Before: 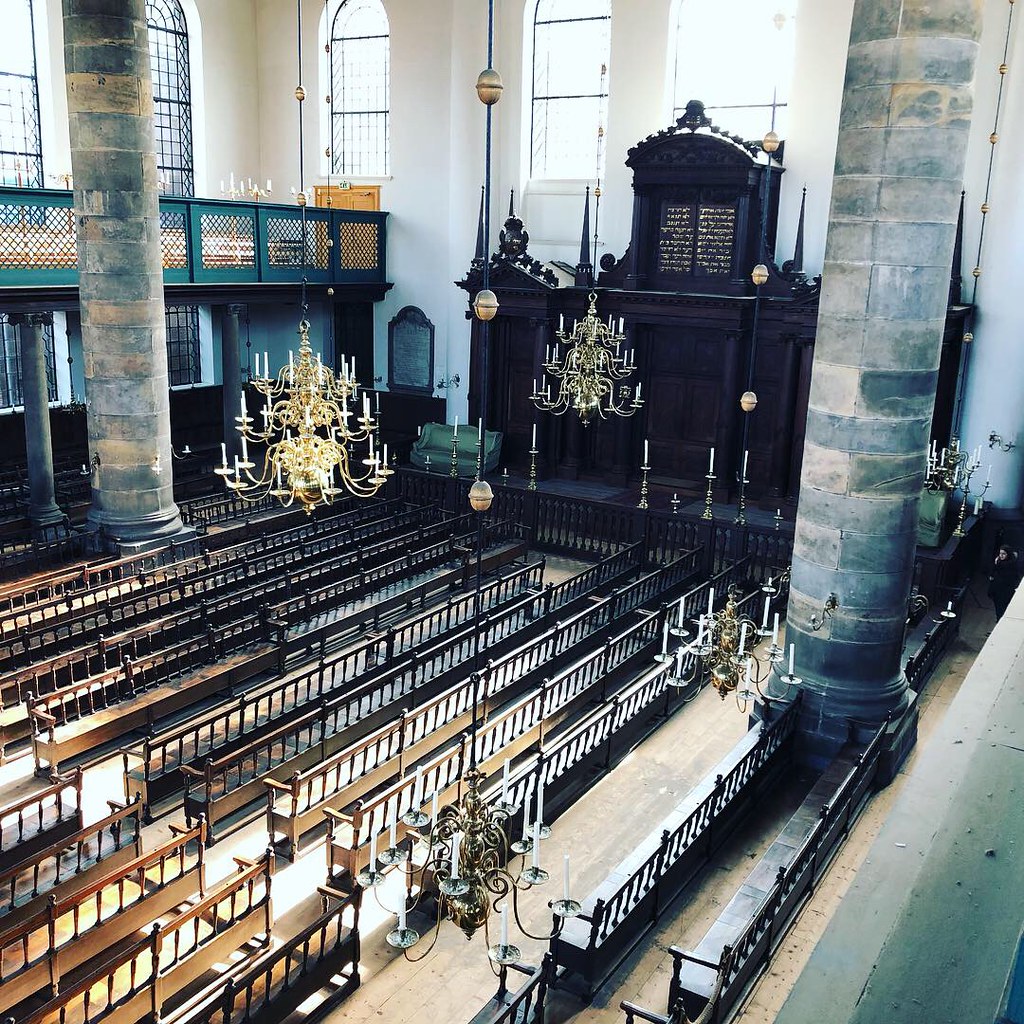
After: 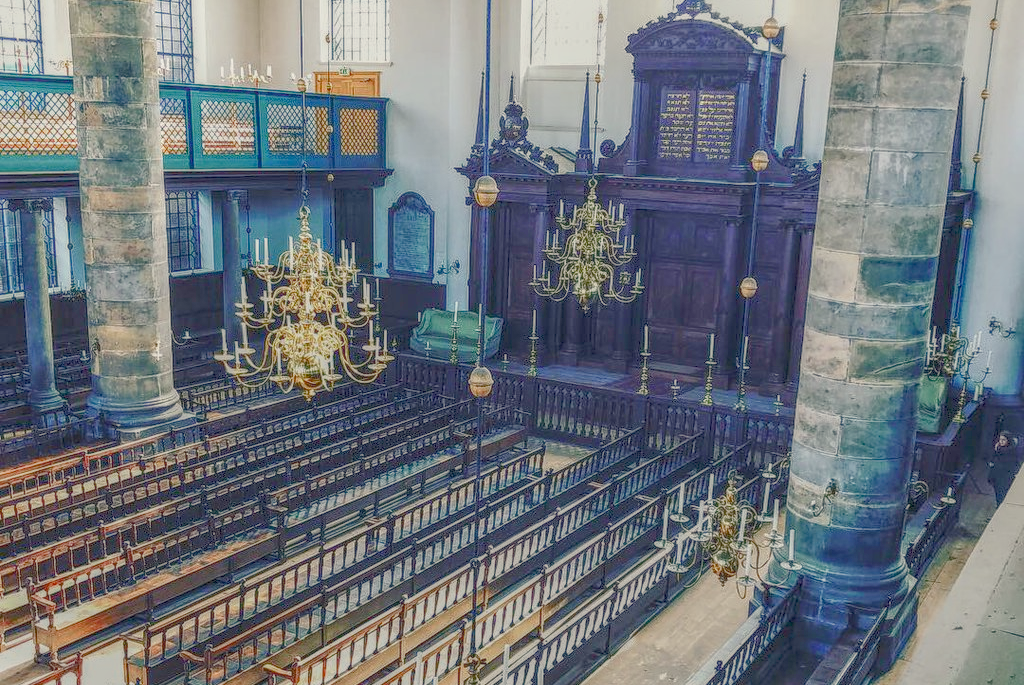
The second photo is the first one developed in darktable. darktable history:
exposure: black level correction 0, exposure 0.702 EV, compensate highlight preservation false
crop: top 11.163%, bottom 21.896%
color balance rgb: shadows lift › hue 86.88°, highlights gain › chroma 3.055%, highlights gain › hue 75.56°, perceptual saturation grading › global saturation 20%, perceptual saturation grading › highlights -48.9%, perceptual saturation grading › shadows 24.344%, contrast -29.41%
local contrast: highlights 20%, shadows 27%, detail 200%, midtone range 0.2
